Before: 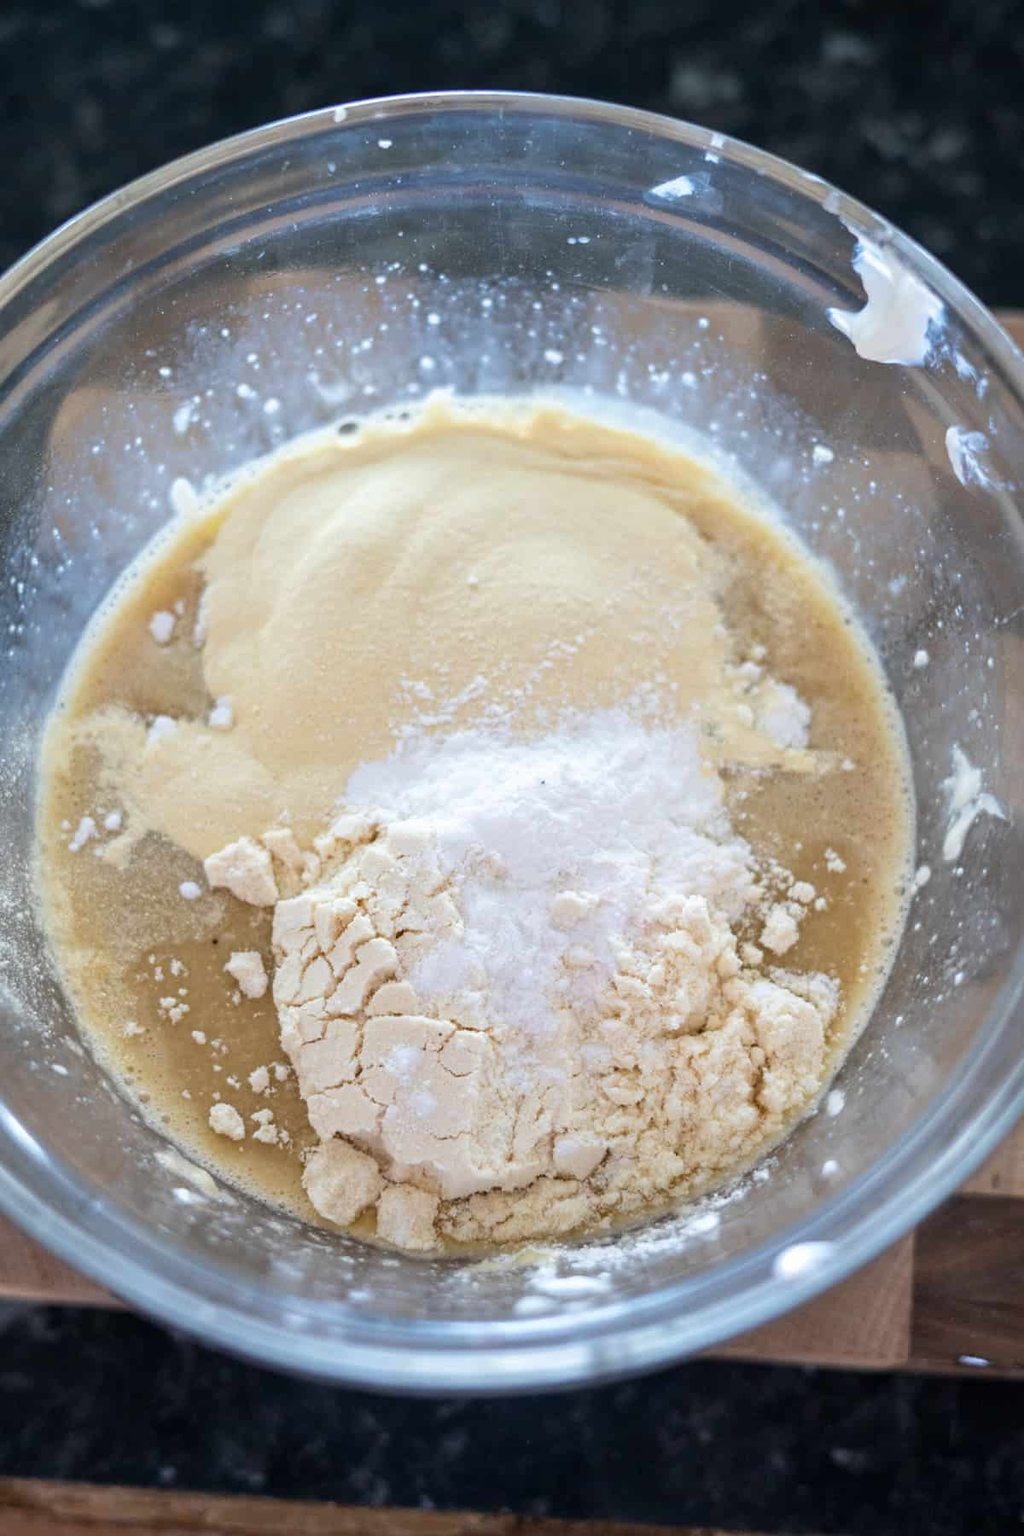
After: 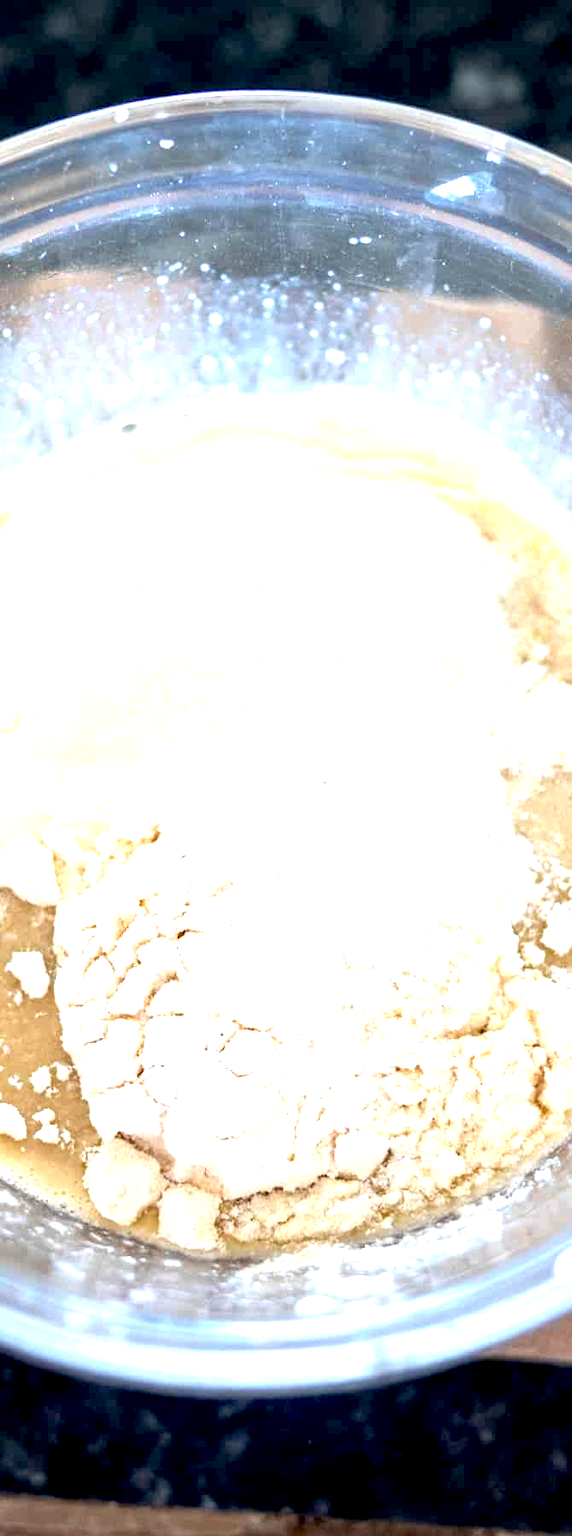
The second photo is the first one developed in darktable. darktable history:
exposure: black level correction 0.009, exposure 1.417 EV, compensate highlight preservation false
crop: left 21.391%, right 22.611%
vignetting: fall-off radius 60.95%, saturation -0.66, center (0, 0.004)
